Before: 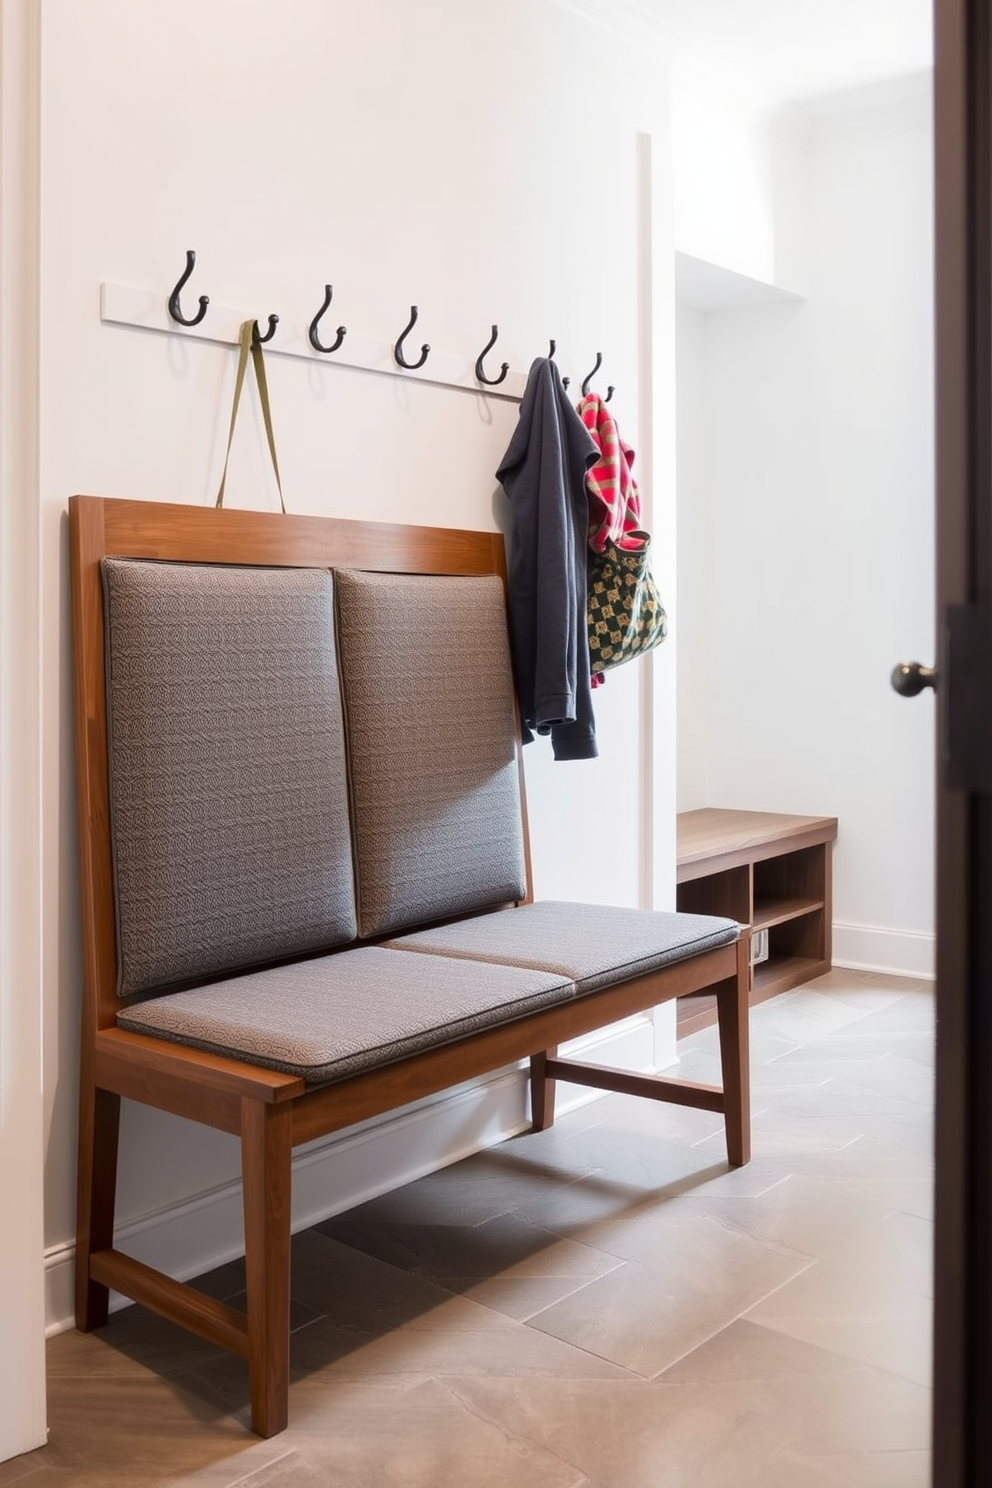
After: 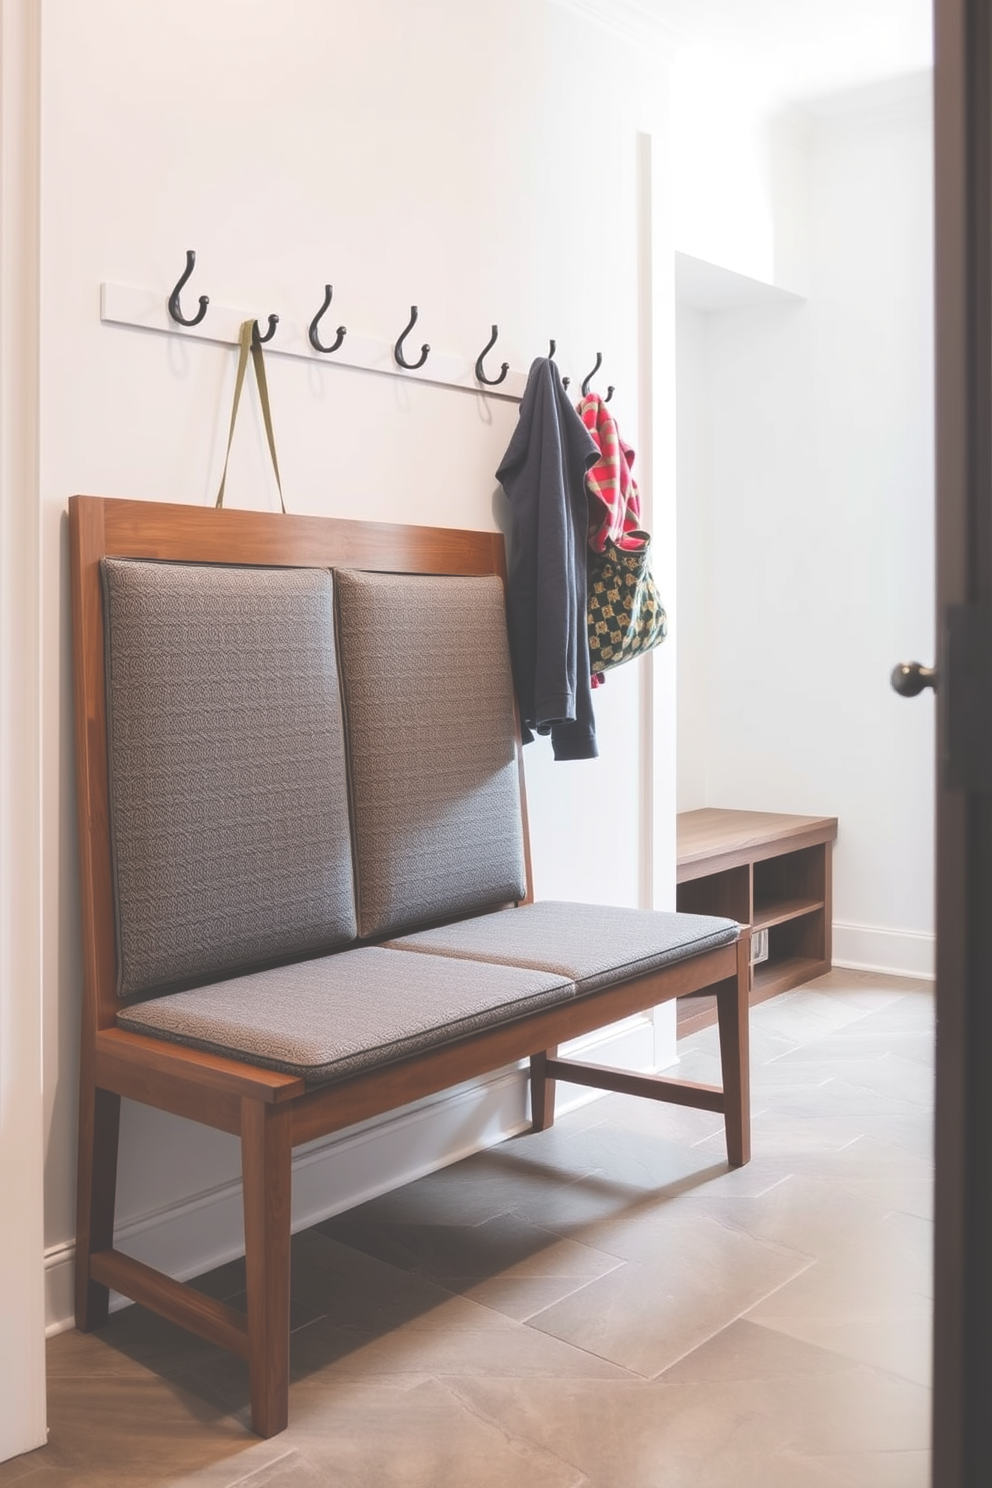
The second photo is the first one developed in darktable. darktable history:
exposure: black level correction -0.041, exposure 0.06 EV, compensate exposure bias true, compensate highlight preservation false
